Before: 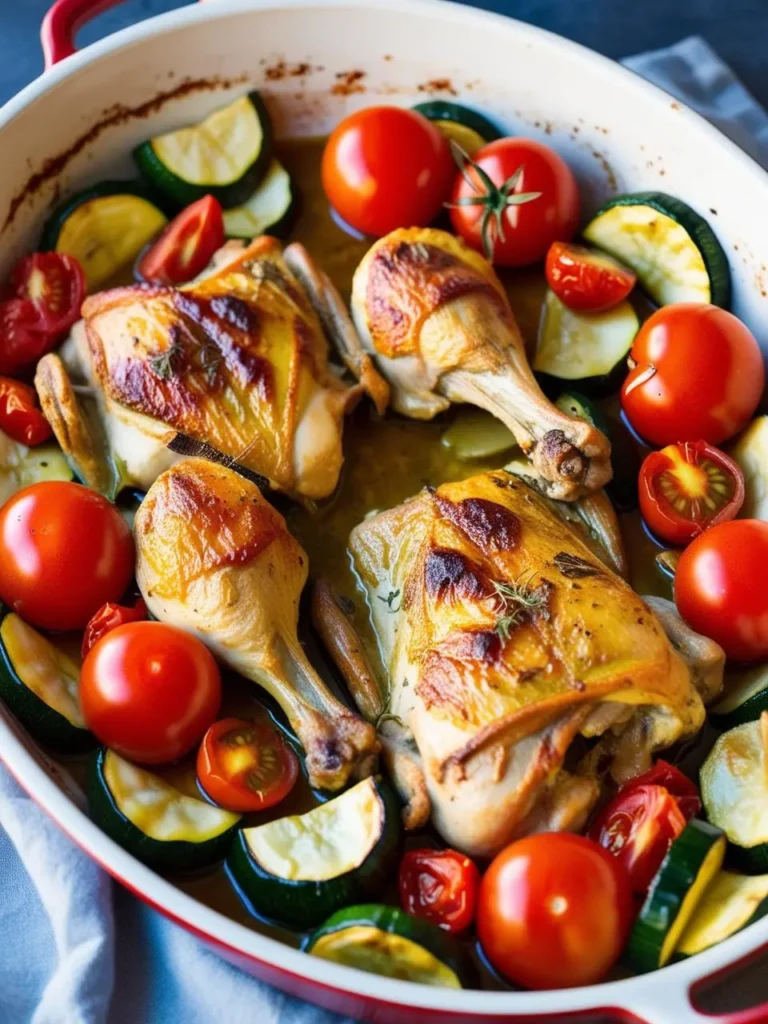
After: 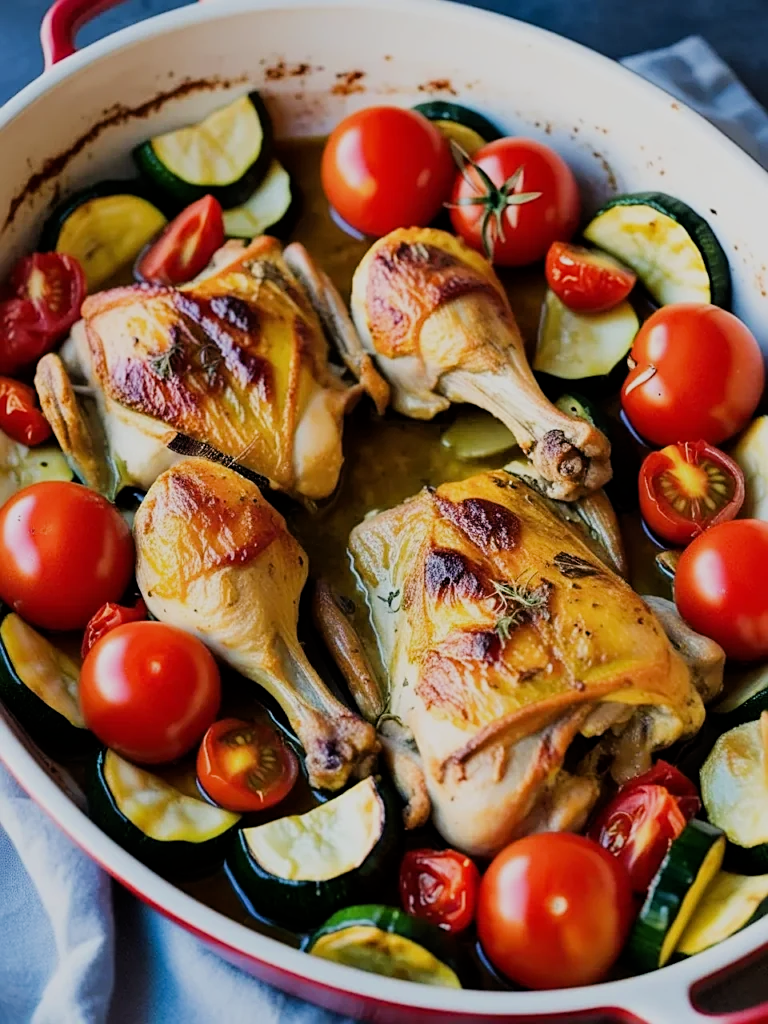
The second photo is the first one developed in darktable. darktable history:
sharpen: on, module defaults
filmic rgb: black relative exposure -7.65 EV, white relative exposure 4.56 EV, hardness 3.61, contrast 1.05
